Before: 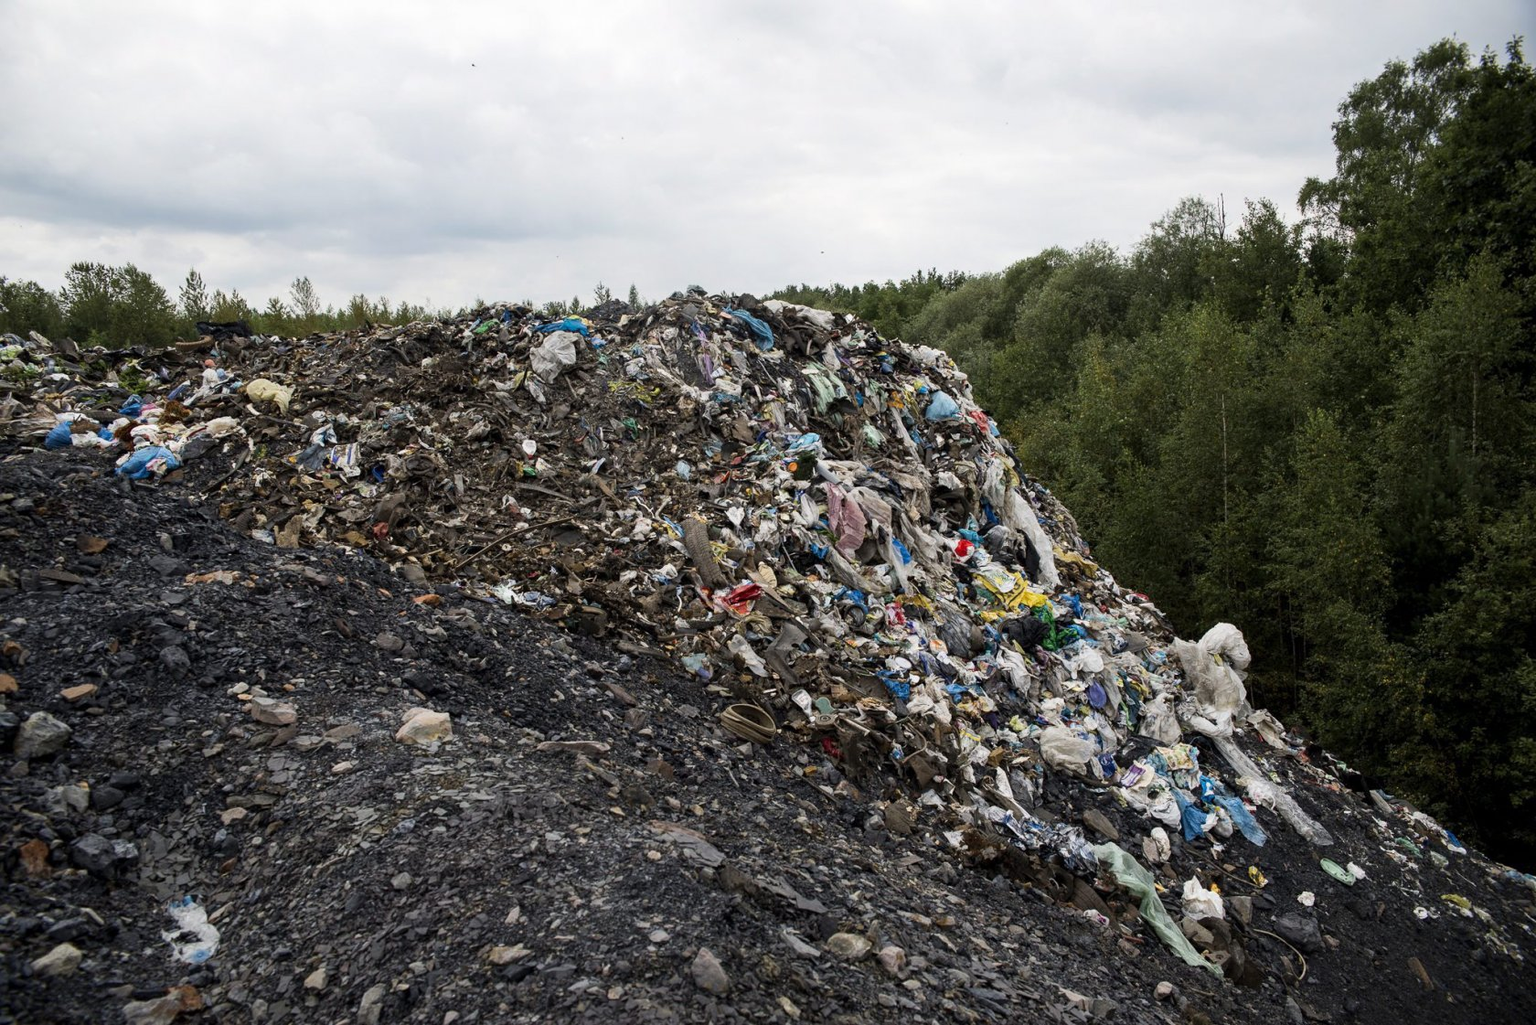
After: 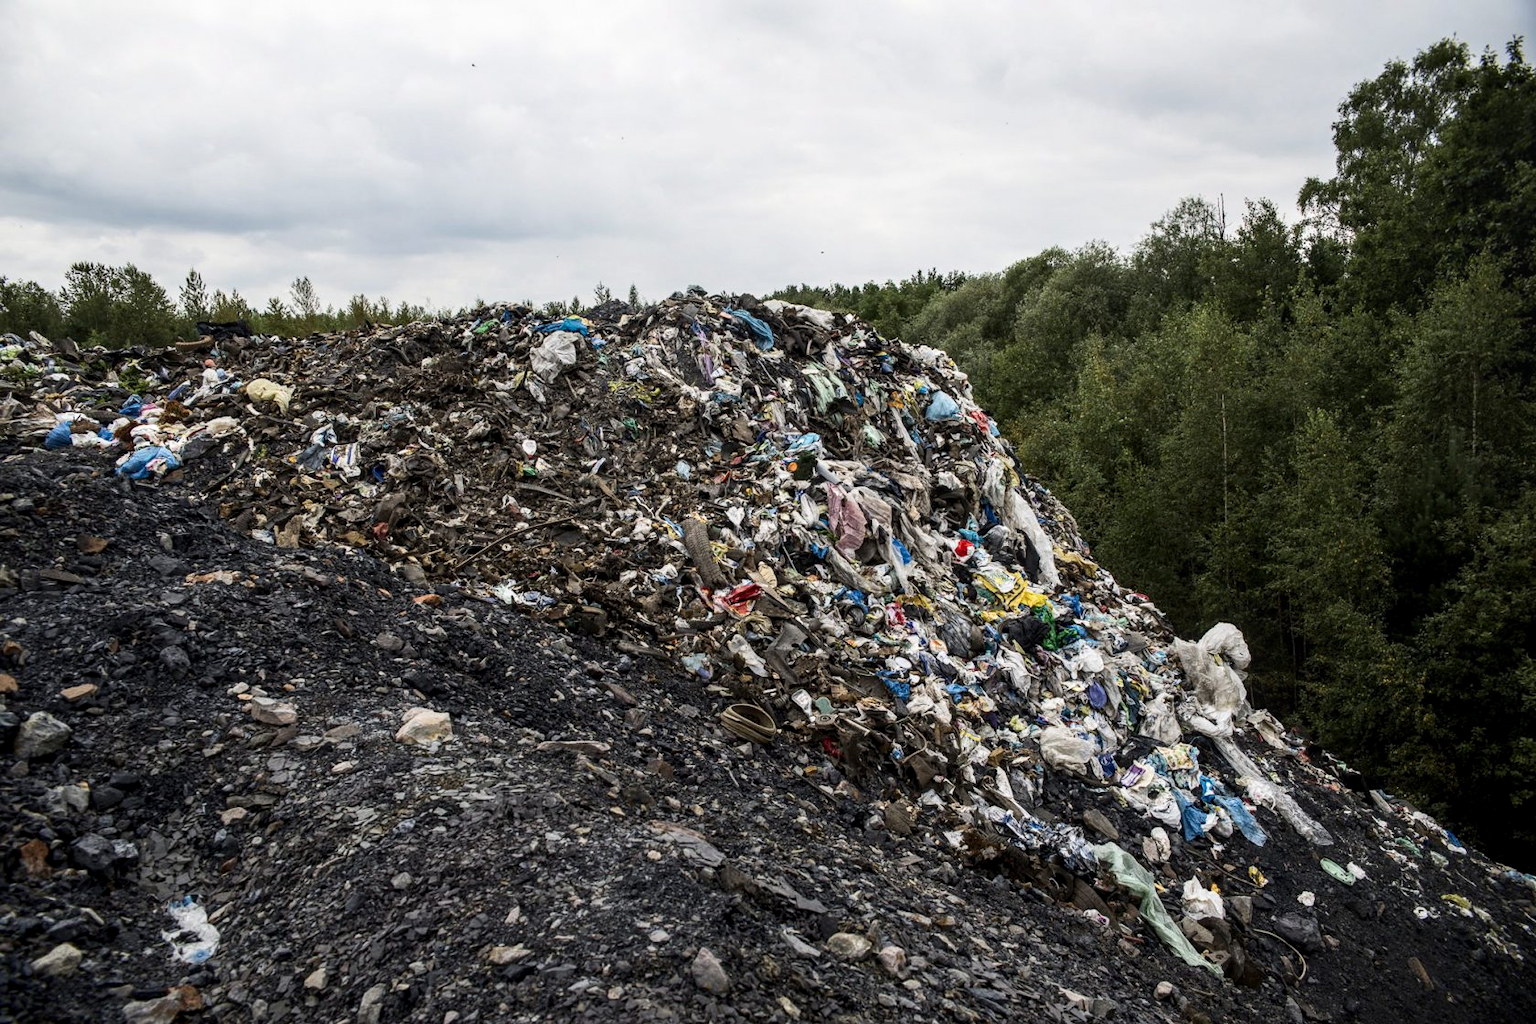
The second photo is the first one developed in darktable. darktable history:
local contrast: detail 130%
contrast brightness saturation: contrast 0.144
